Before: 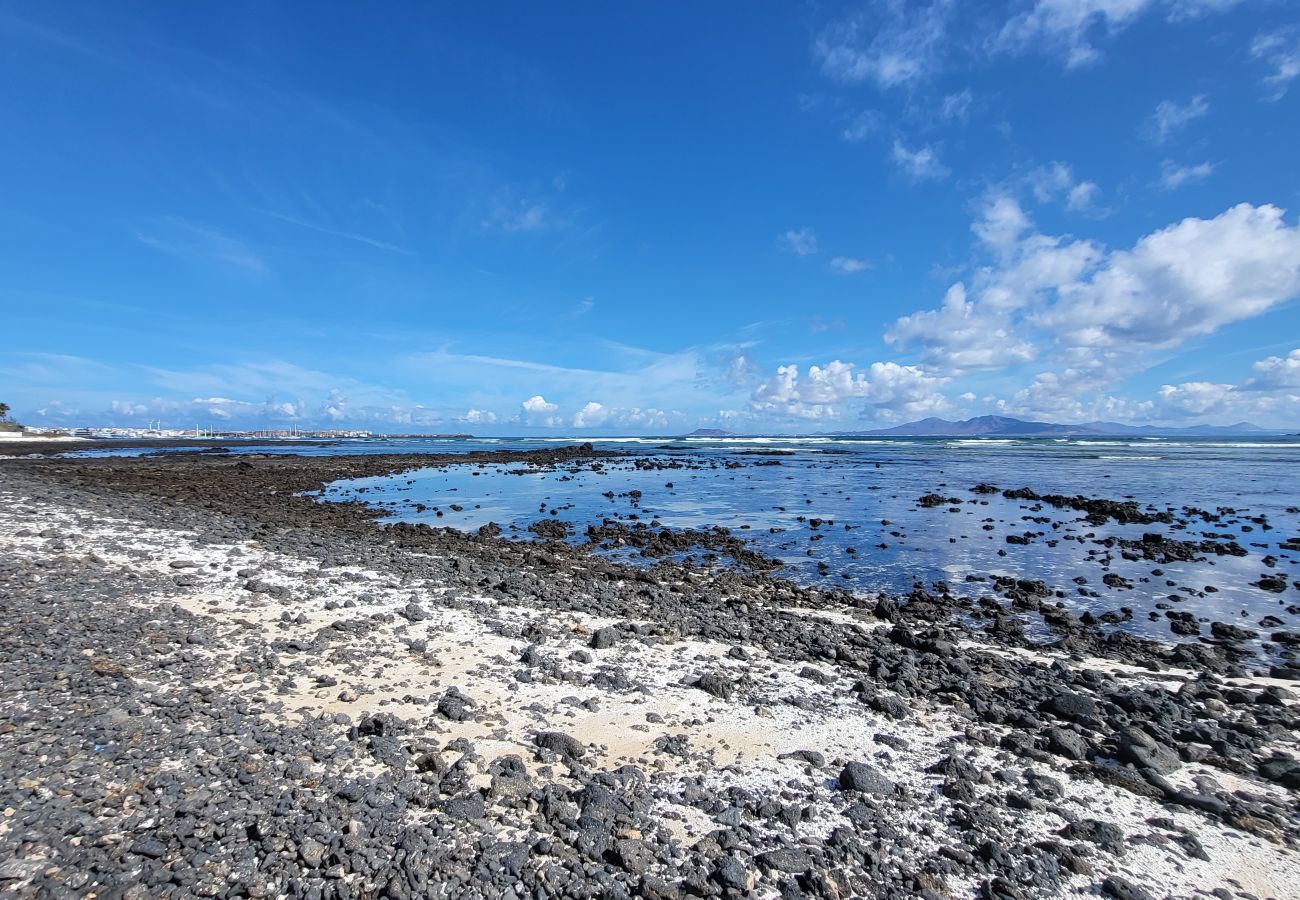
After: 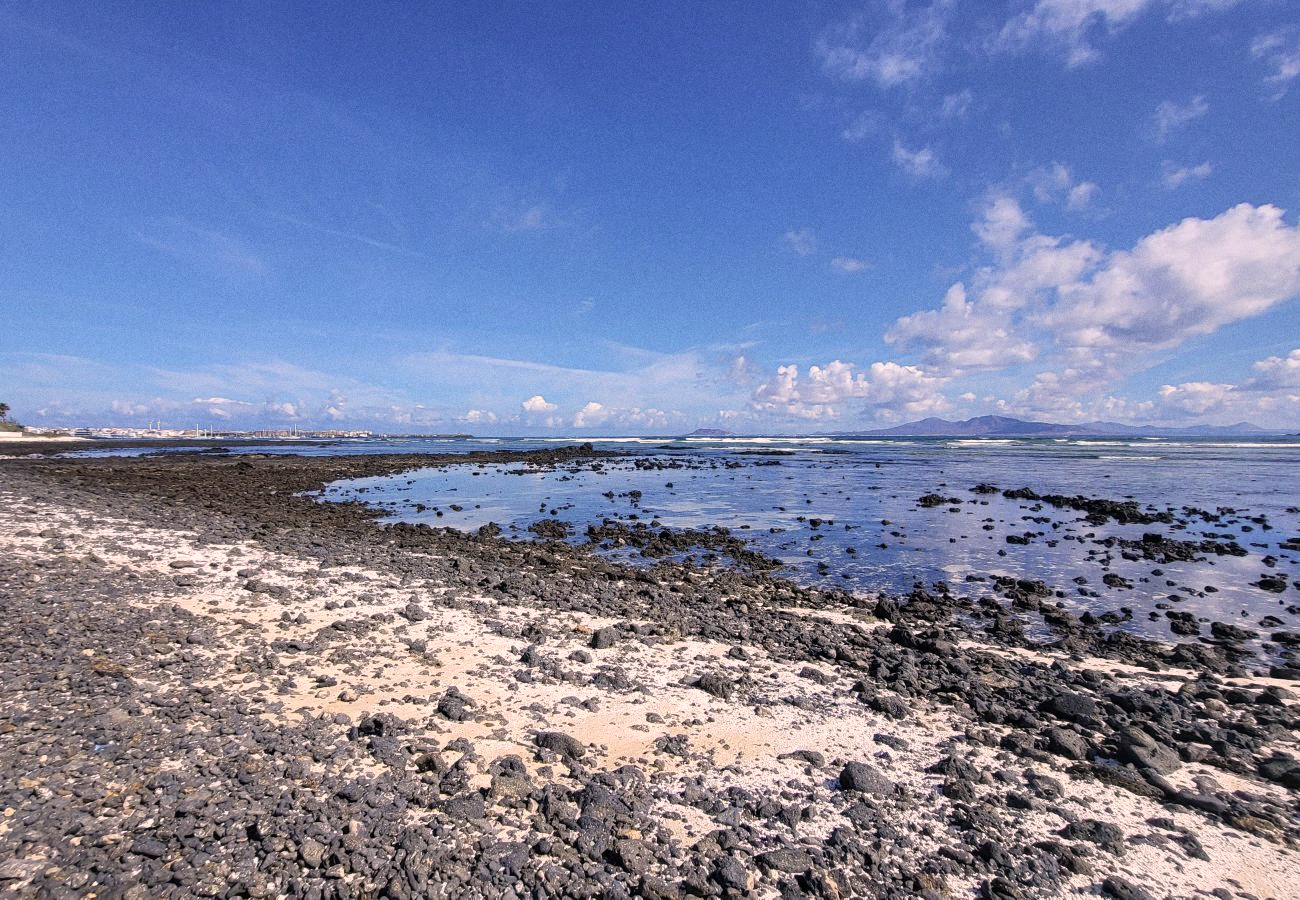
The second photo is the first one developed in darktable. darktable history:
grain: coarseness 0.09 ISO
color correction: highlights a* 11.96, highlights b* 11.58
white balance: red 0.982, blue 1.018
